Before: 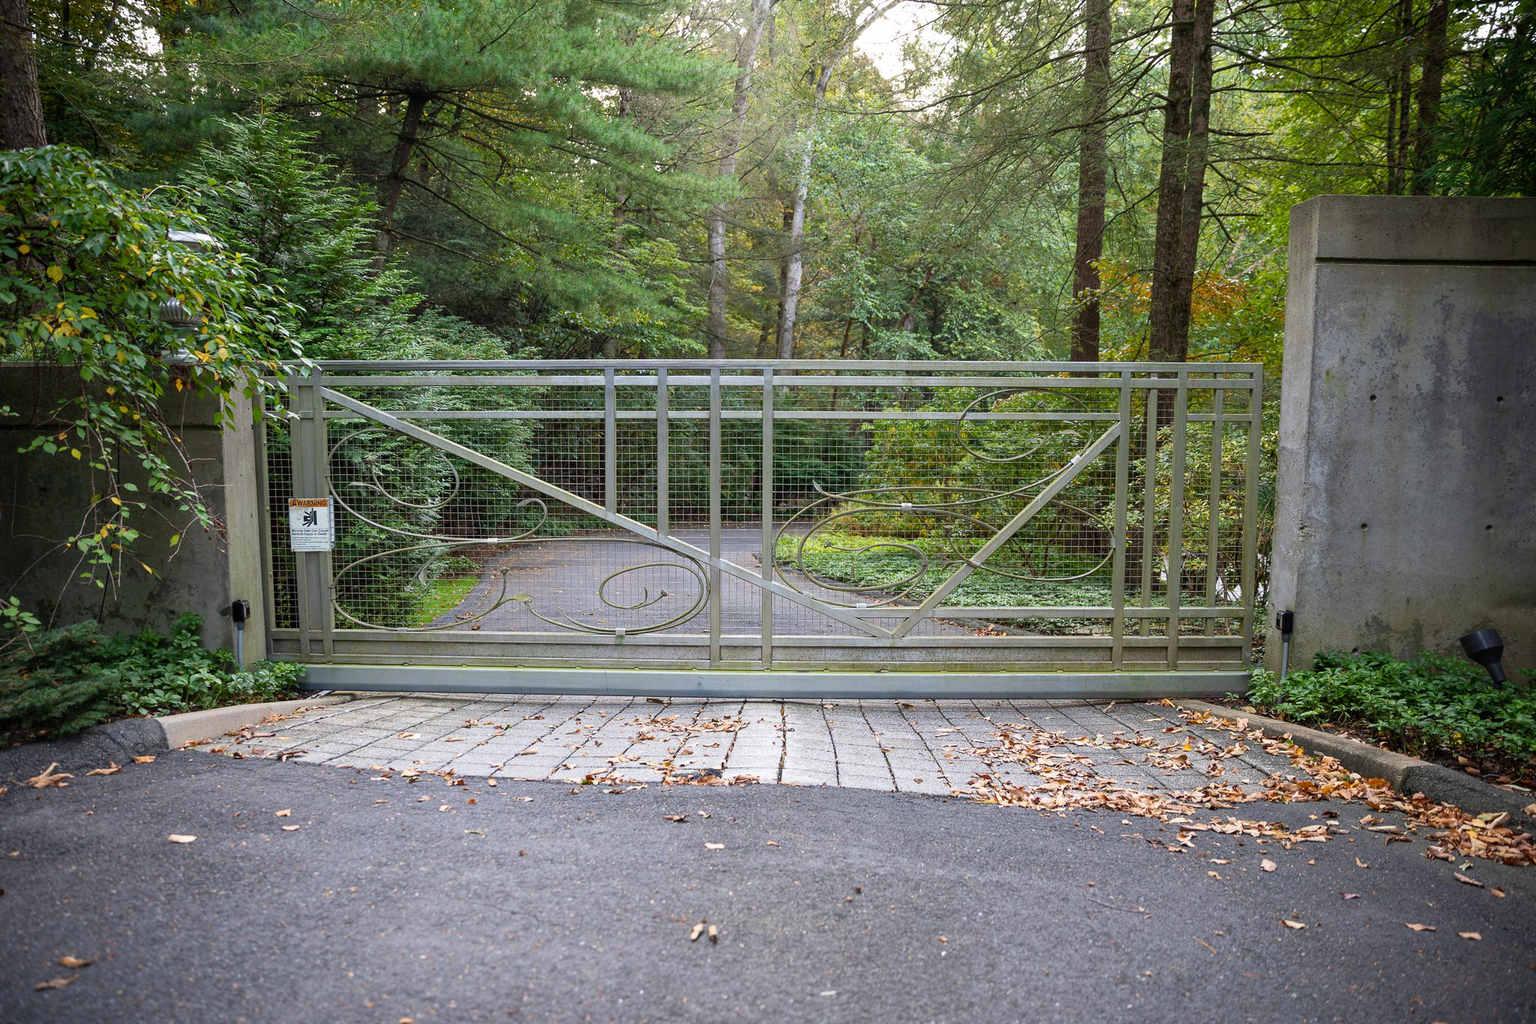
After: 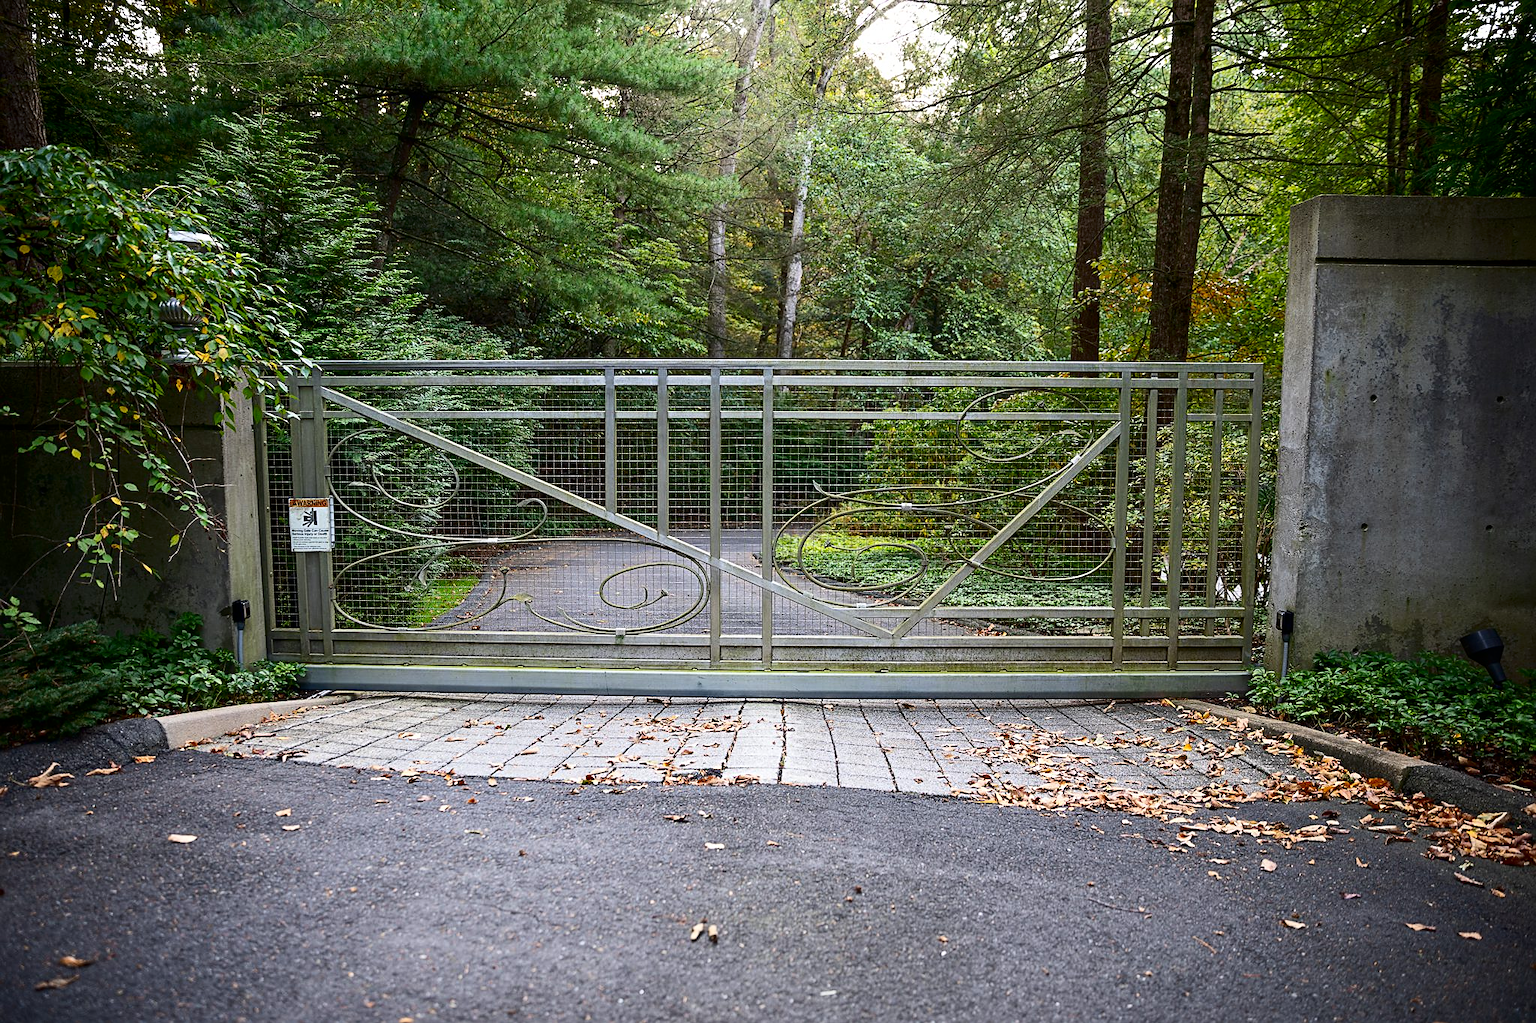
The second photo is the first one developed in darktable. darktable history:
tone equalizer: on, module defaults
sharpen: on, module defaults
contrast brightness saturation: contrast 0.2, brightness -0.11, saturation 0.1
